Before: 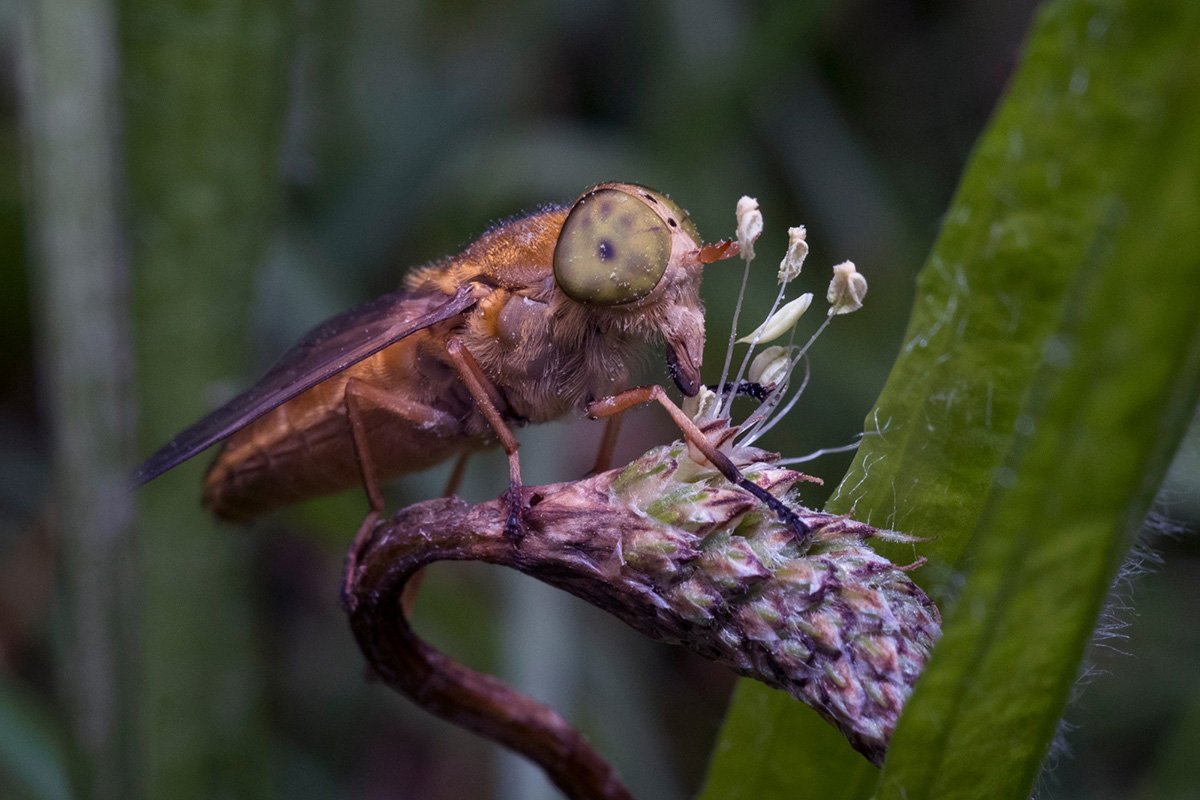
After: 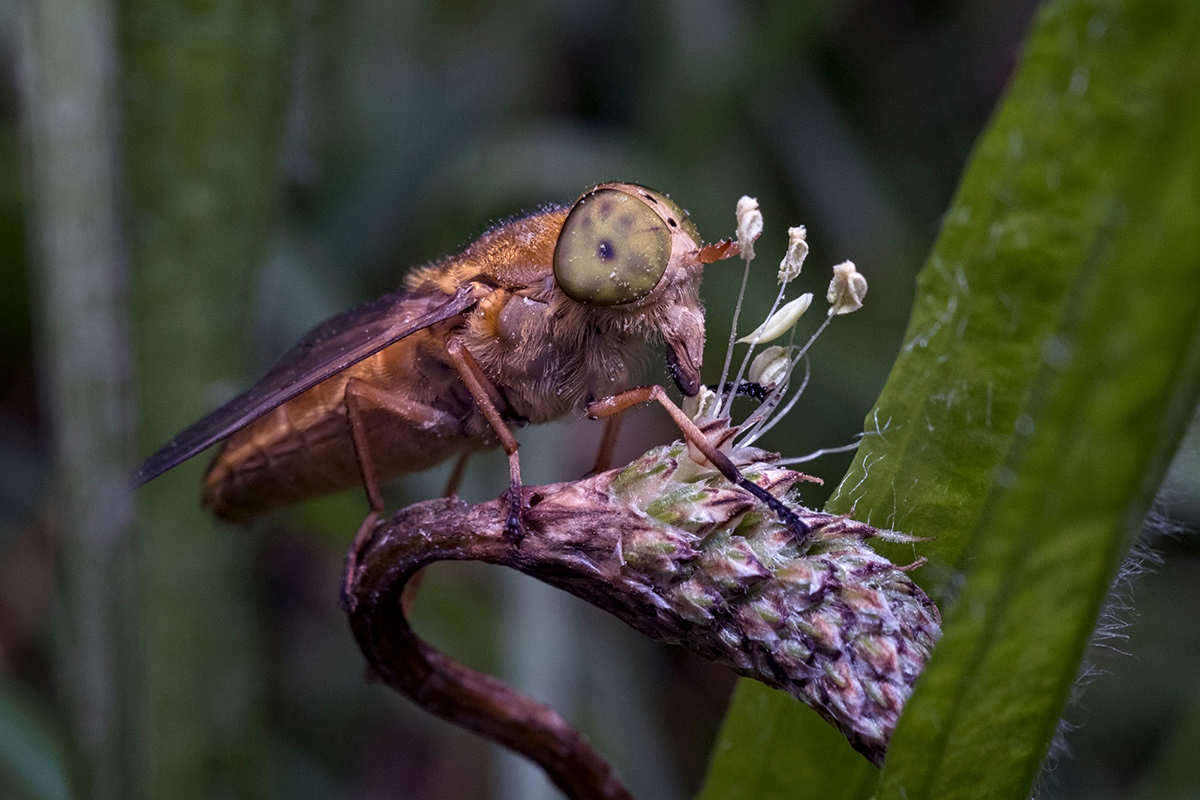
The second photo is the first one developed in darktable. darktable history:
contrast equalizer: octaves 7, y [[0.509, 0.514, 0.523, 0.542, 0.578, 0.603], [0.5 ×6], [0.509, 0.514, 0.523, 0.542, 0.578, 0.603], [0.001, 0.002, 0.003, 0.005, 0.01, 0.013], [0.001, 0.002, 0.003, 0.005, 0.01, 0.013]]
